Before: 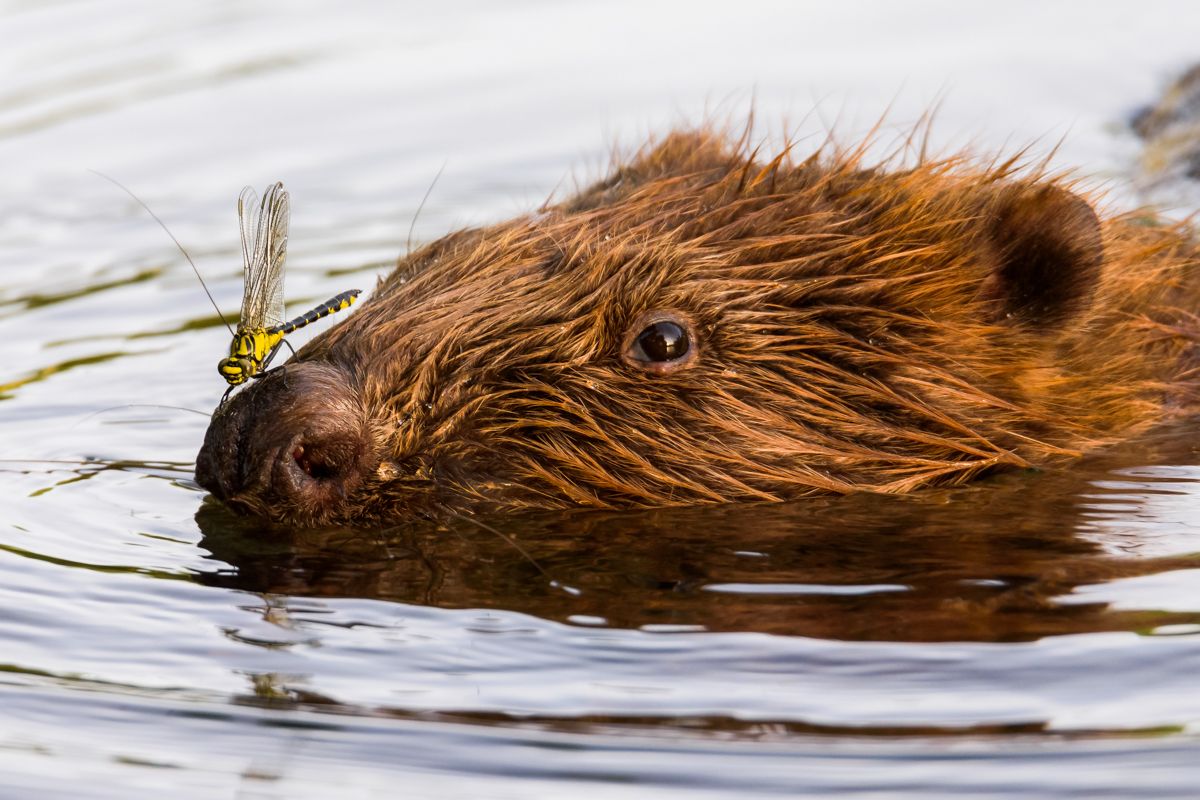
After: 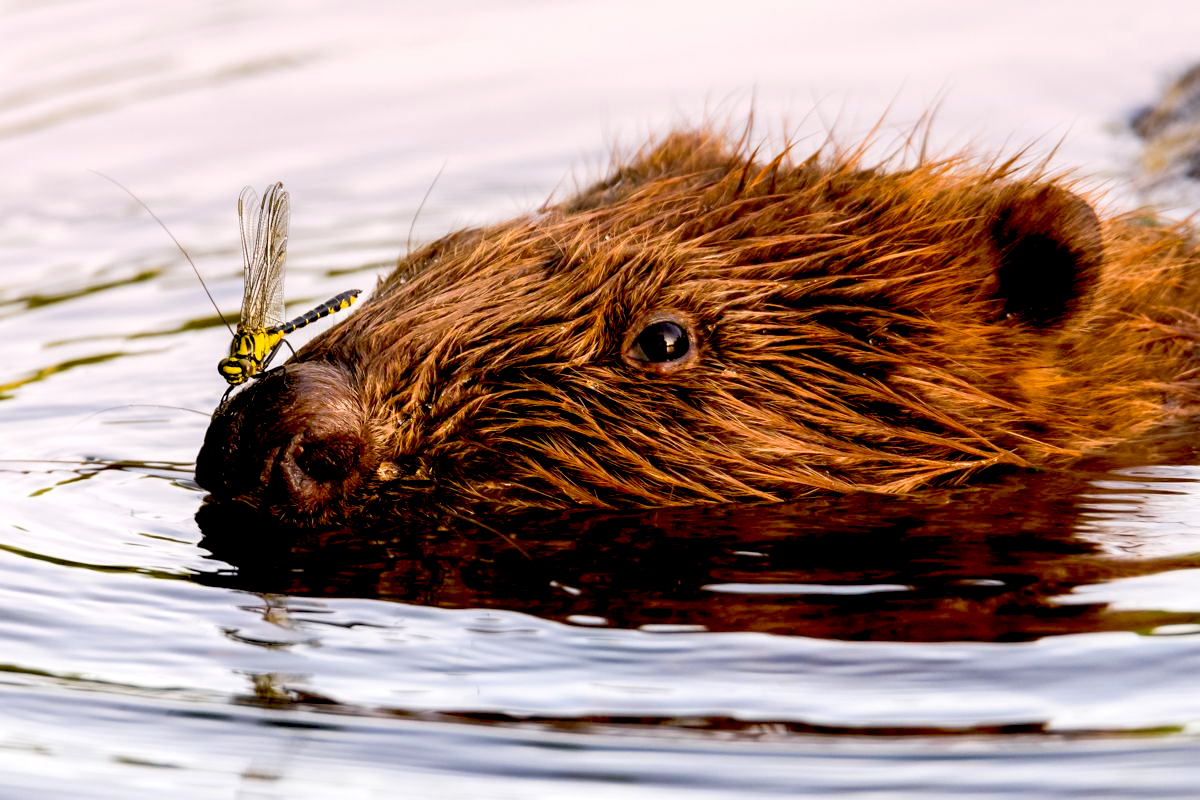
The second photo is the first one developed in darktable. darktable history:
graduated density: density 0.38 EV, hardness 21%, rotation -6.11°, saturation 32%
exposure: black level correction 0.031, exposure 0.304 EV, compensate highlight preservation false
